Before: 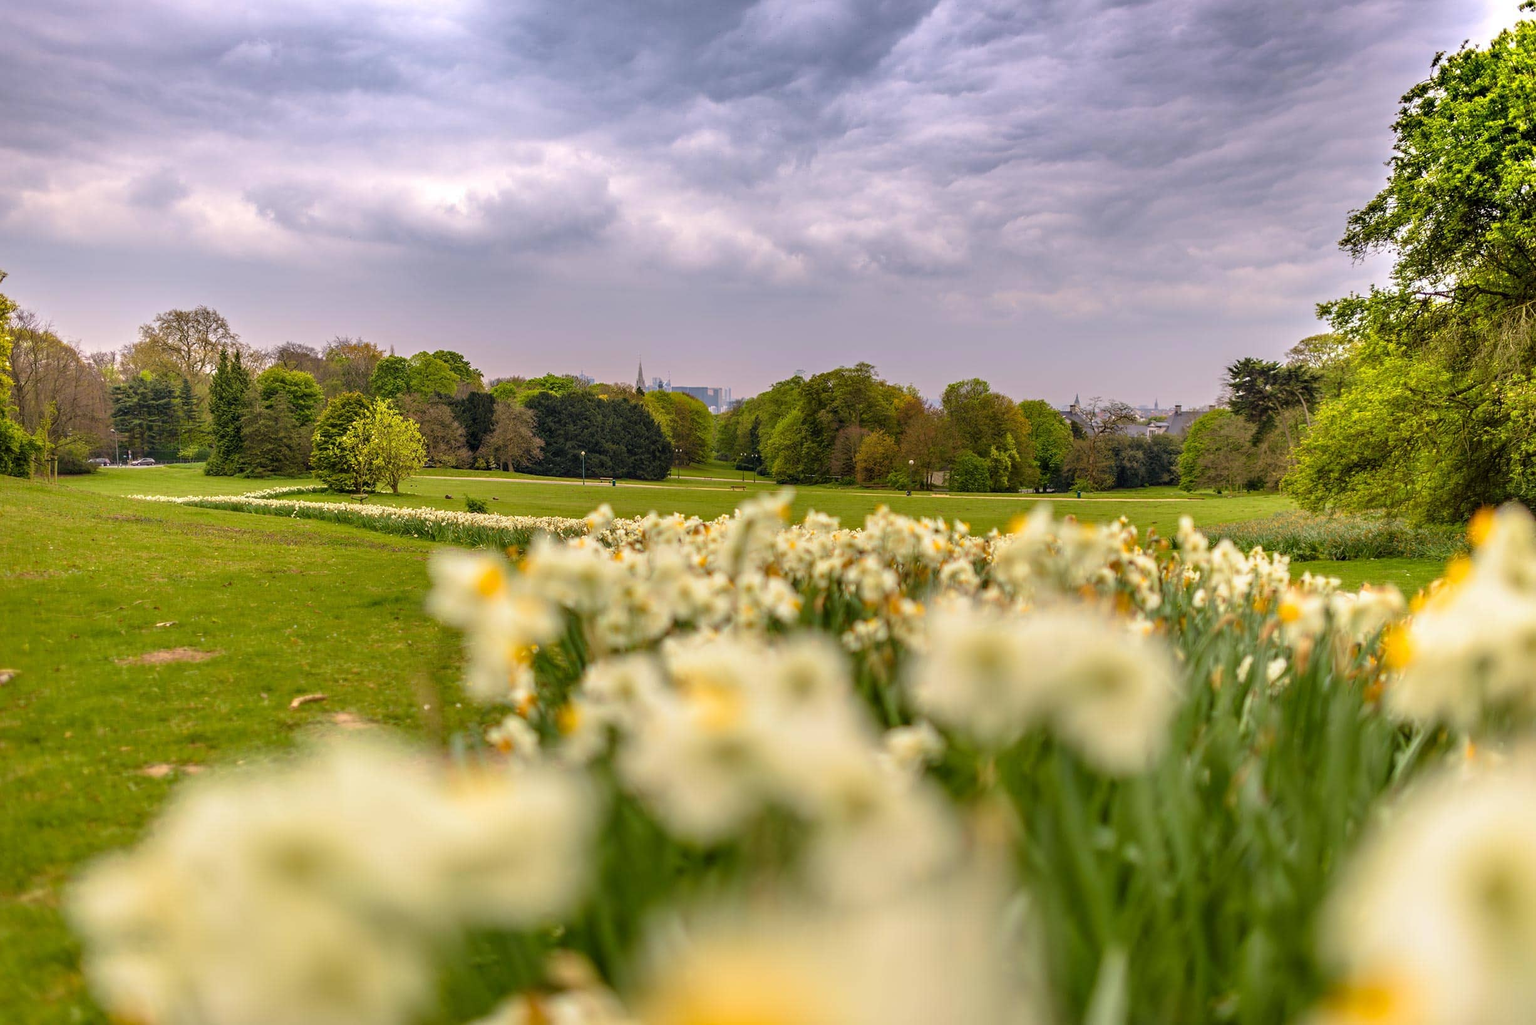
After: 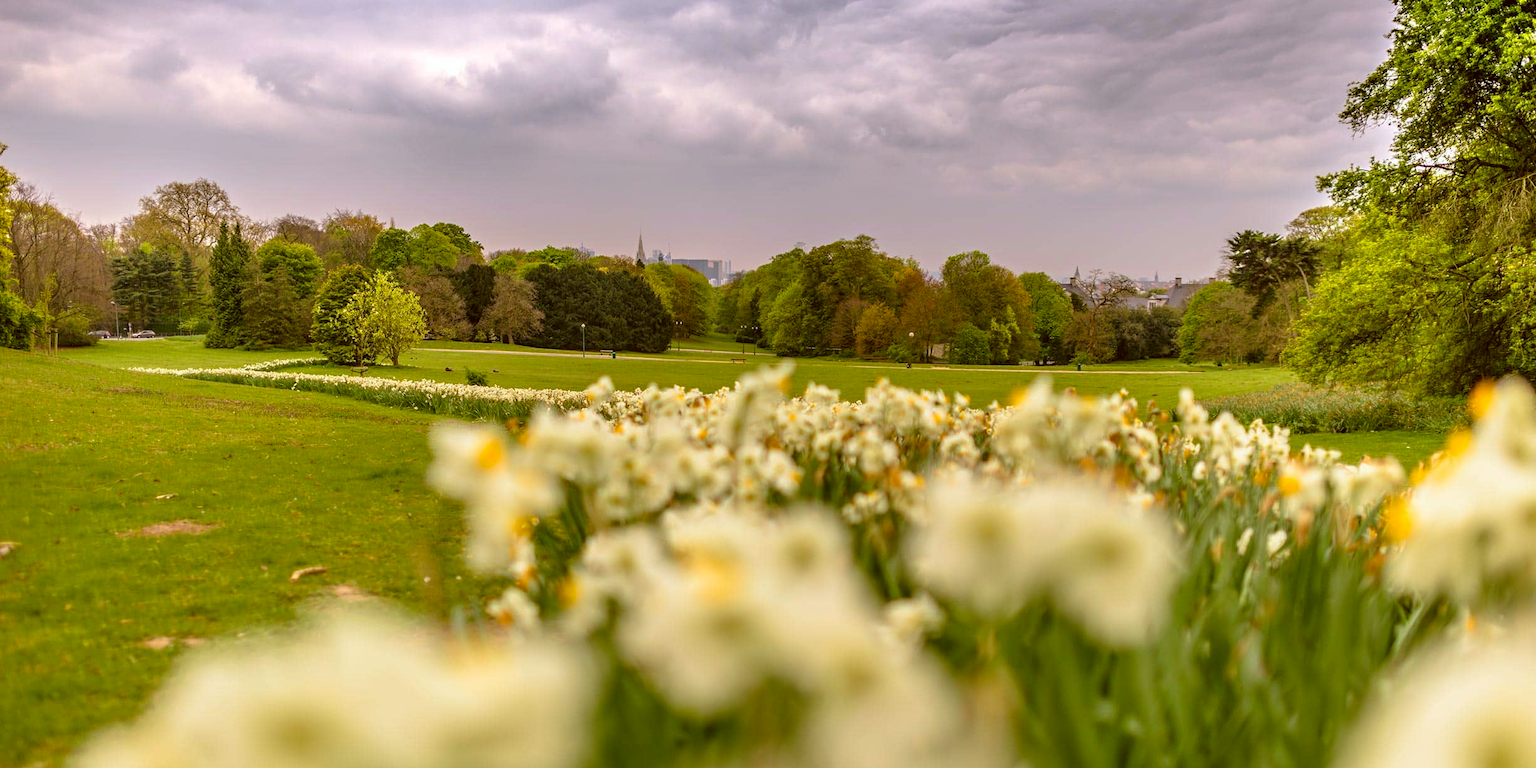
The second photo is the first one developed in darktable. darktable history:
crop and rotate: top 12.5%, bottom 12.5%
color correction: highlights a* -0.482, highlights b* 0.161, shadows a* 4.66, shadows b* 20.72
